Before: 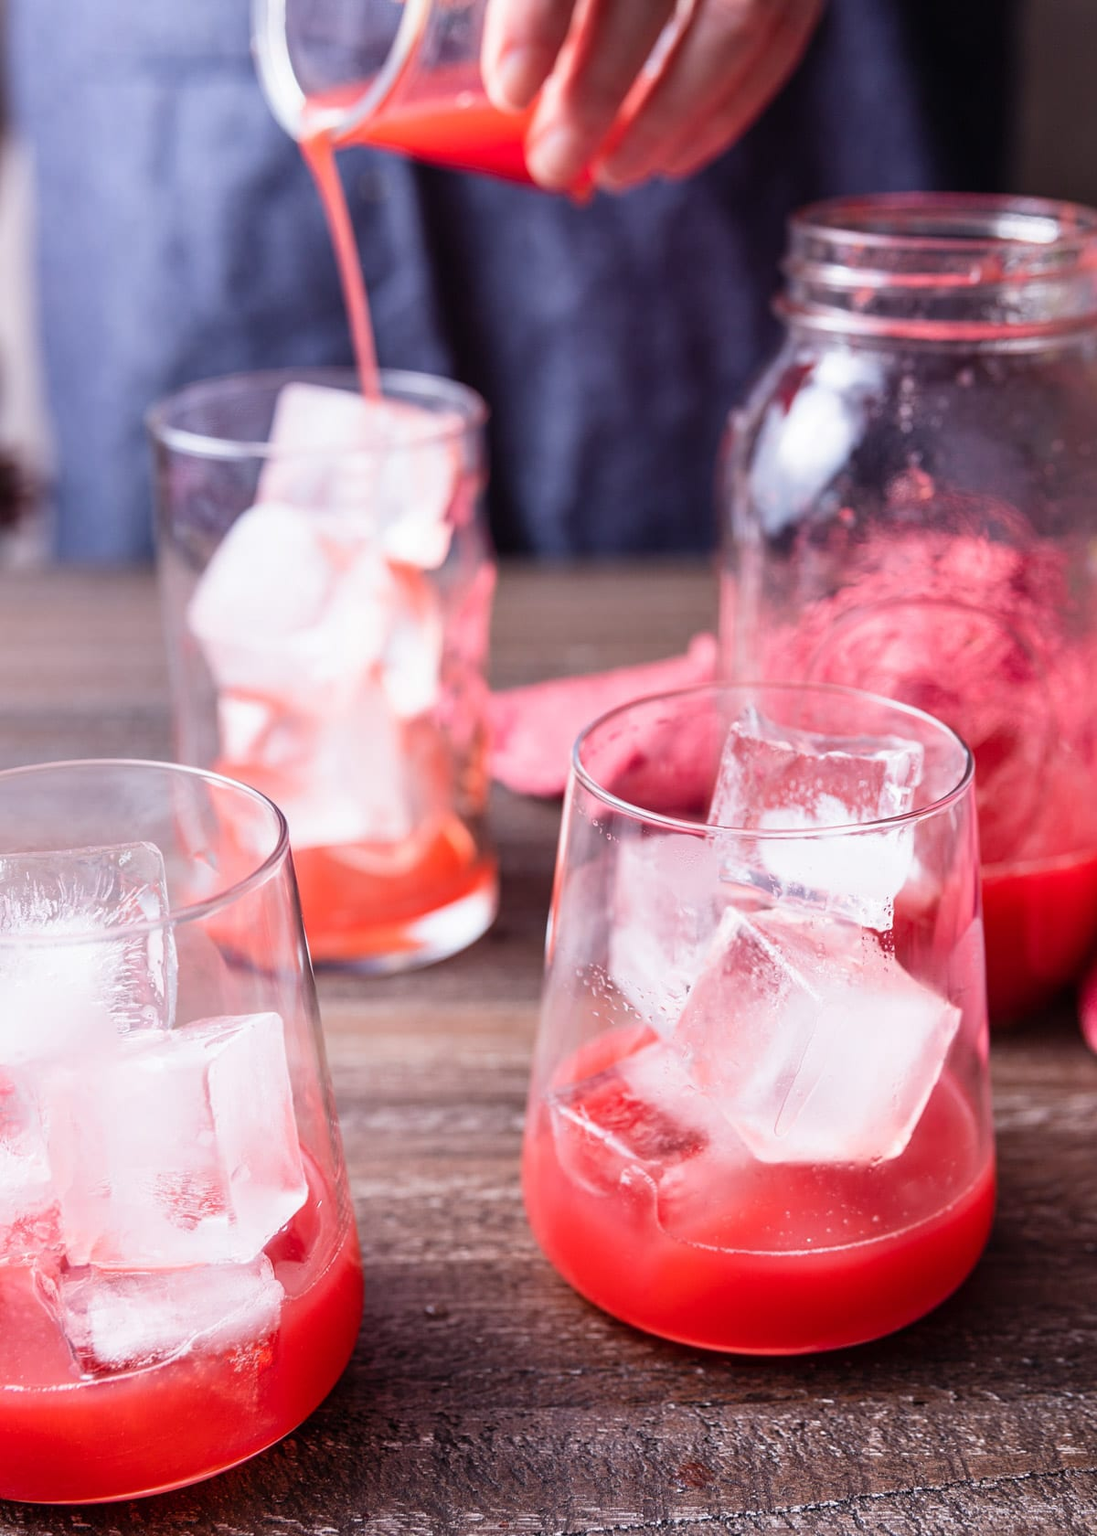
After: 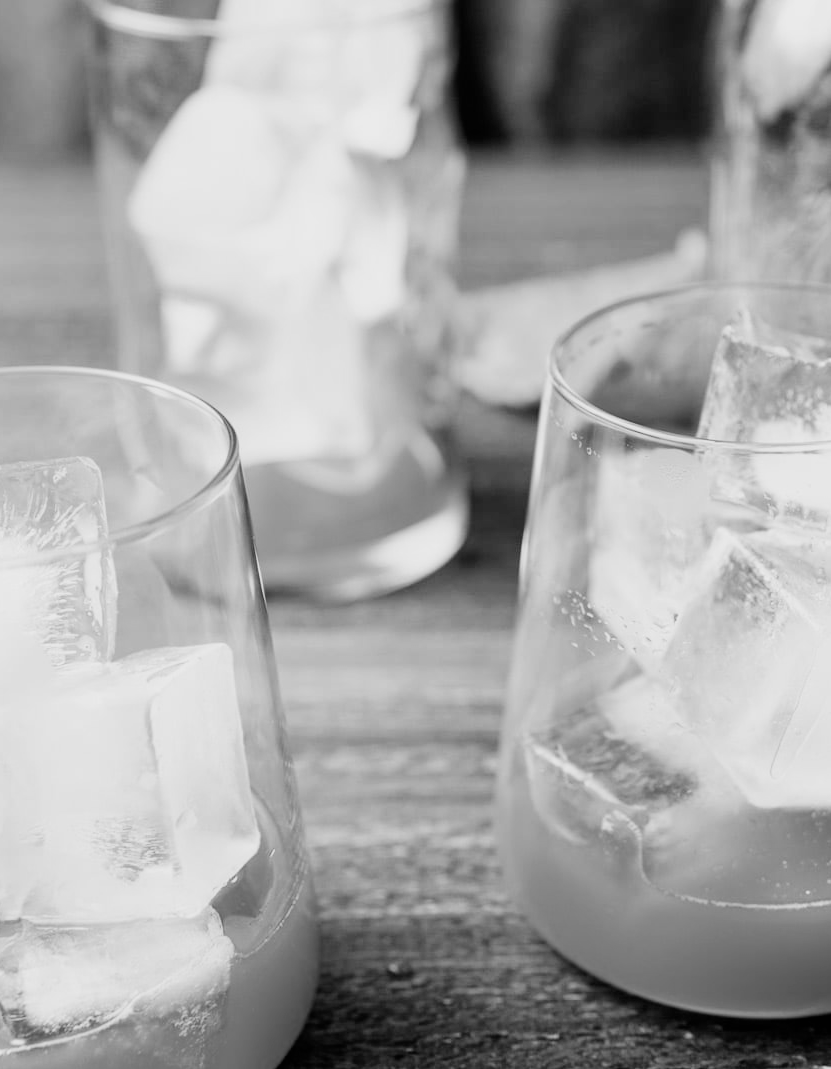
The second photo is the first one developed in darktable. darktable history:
crop: left 6.488%, top 27.668%, right 24.183%, bottom 8.656%
white balance: red 0.976, blue 1.04
monochrome: on, module defaults
color balance rgb: perceptual saturation grading › global saturation 20%, perceptual saturation grading › highlights -50%, perceptual saturation grading › shadows 30%, perceptual brilliance grading › global brilliance 10%, perceptual brilliance grading › shadows 15%
filmic rgb: black relative exposure -7.65 EV, hardness 4.02, contrast 1.1, highlights saturation mix -30%
